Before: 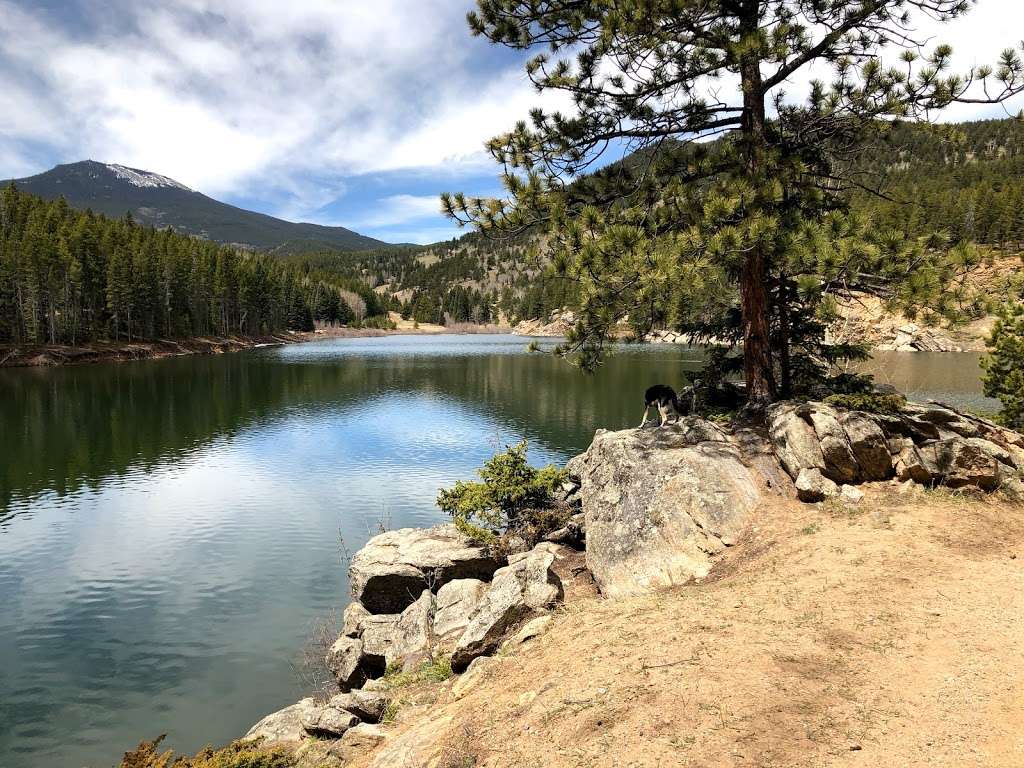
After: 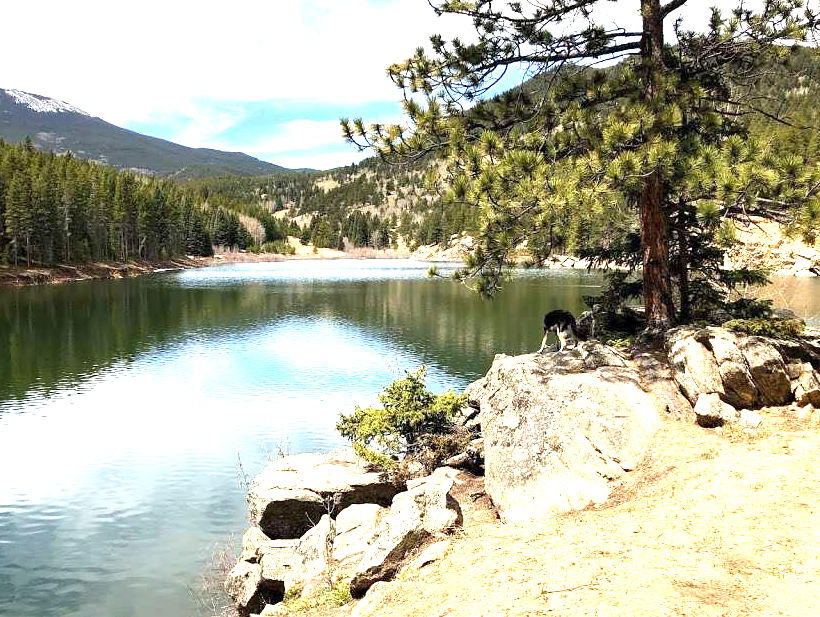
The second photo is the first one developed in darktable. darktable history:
exposure: exposure 1.226 EV, compensate exposure bias true, compensate highlight preservation false
crop and rotate: left 9.95%, top 9.892%, right 9.956%, bottom 9.673%
